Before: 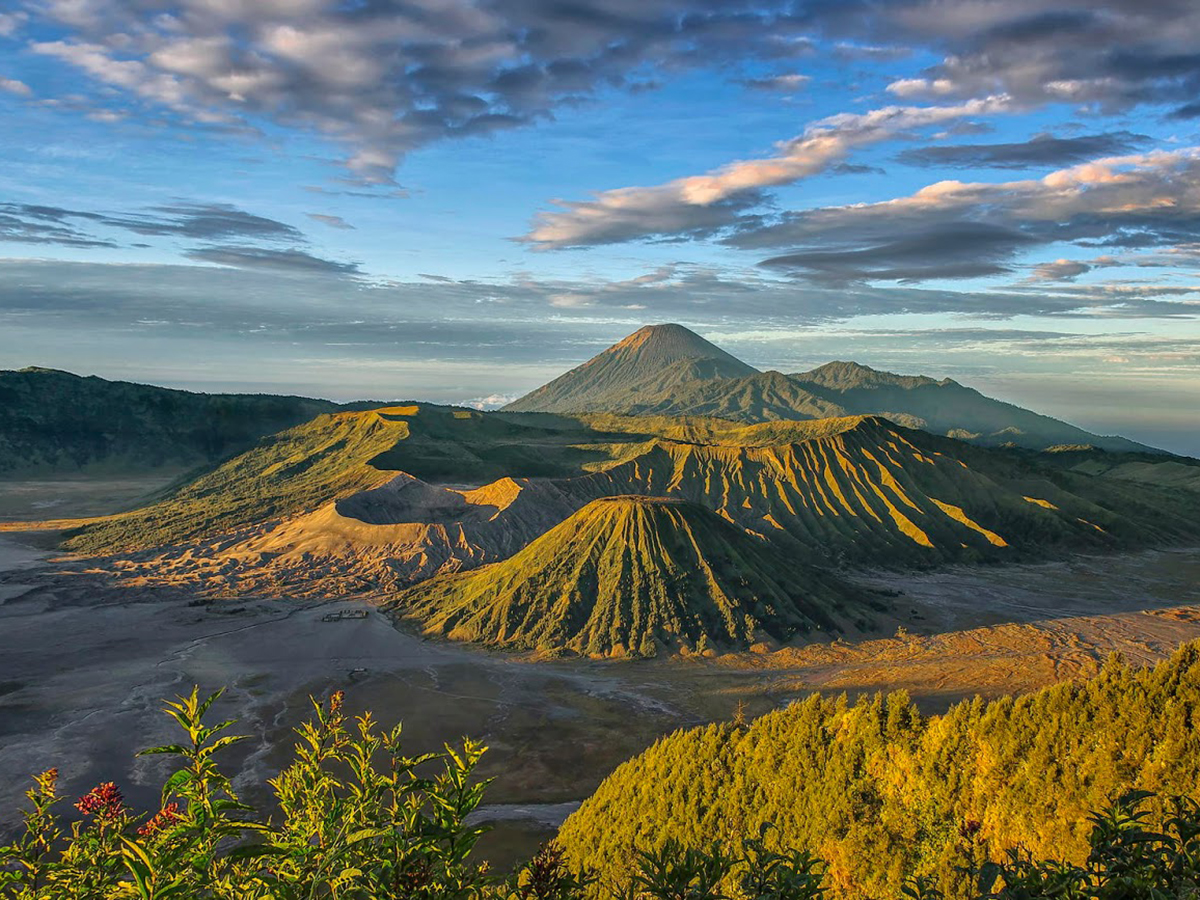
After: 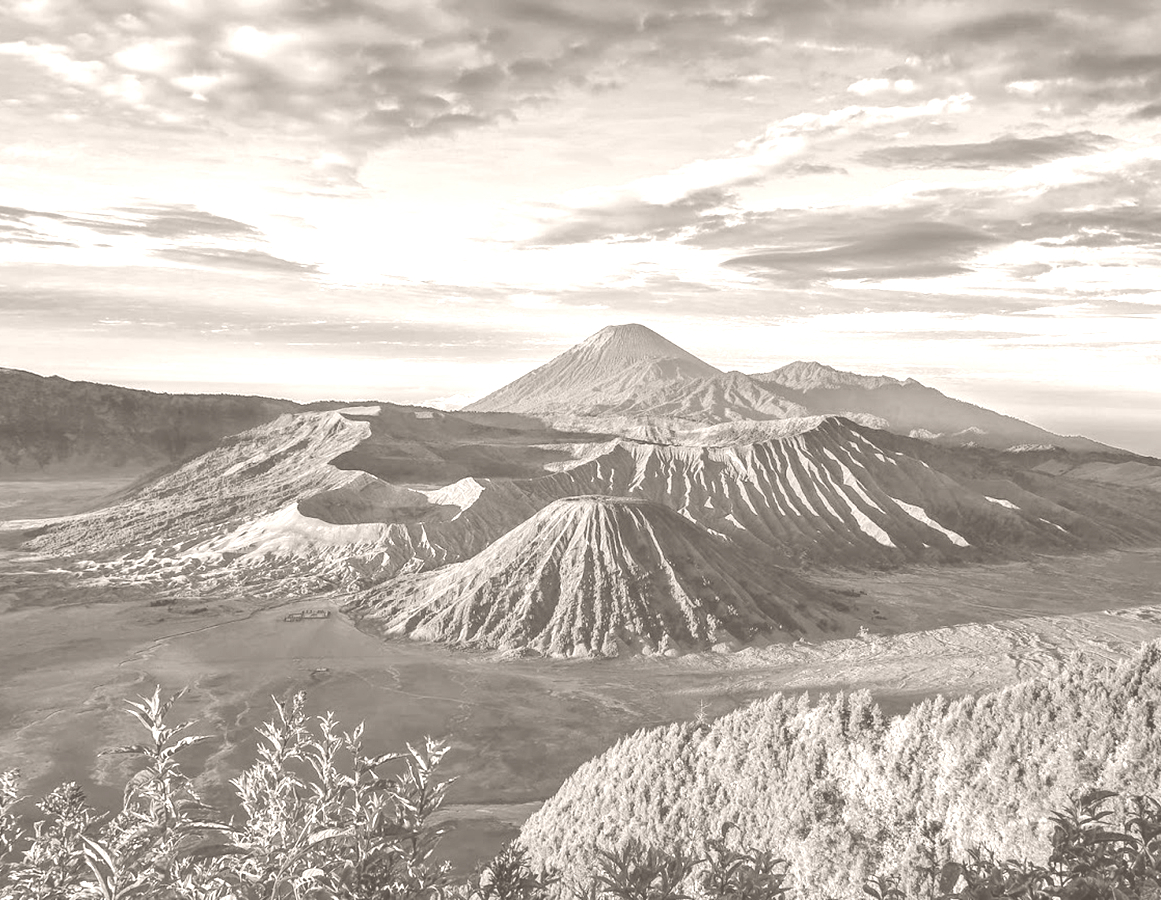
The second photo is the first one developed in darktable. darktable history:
crop and rotate: left 3.238%
colorize: hue 34.49°, saturation 35.33%, source mix 100%, lightness 55%, version 1
